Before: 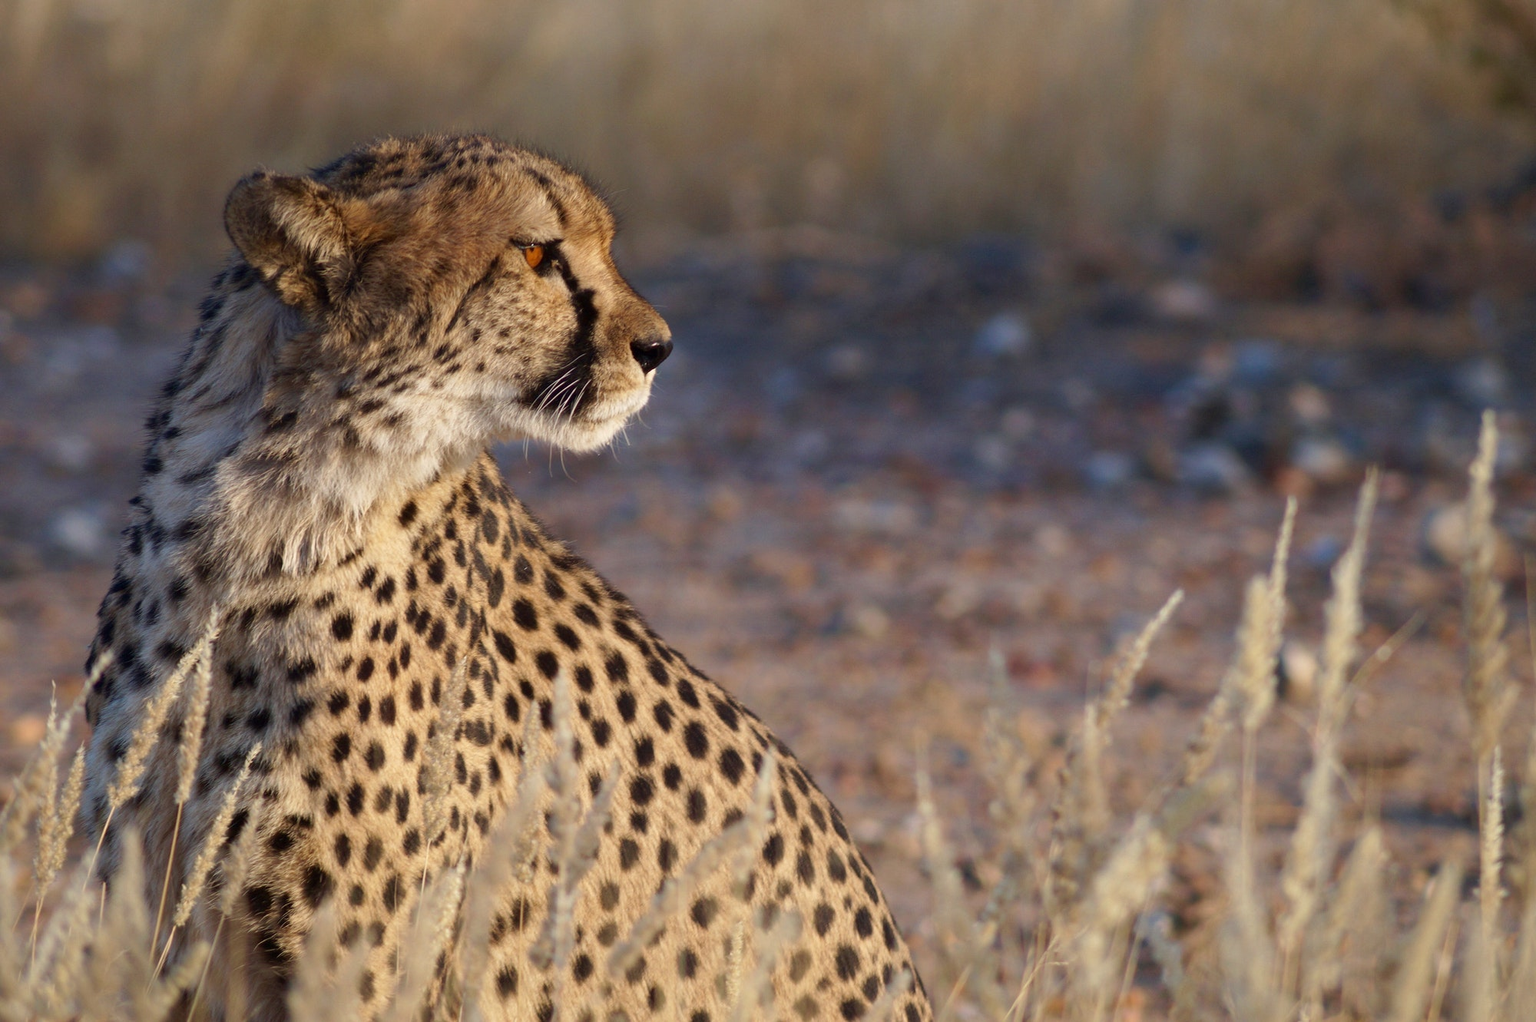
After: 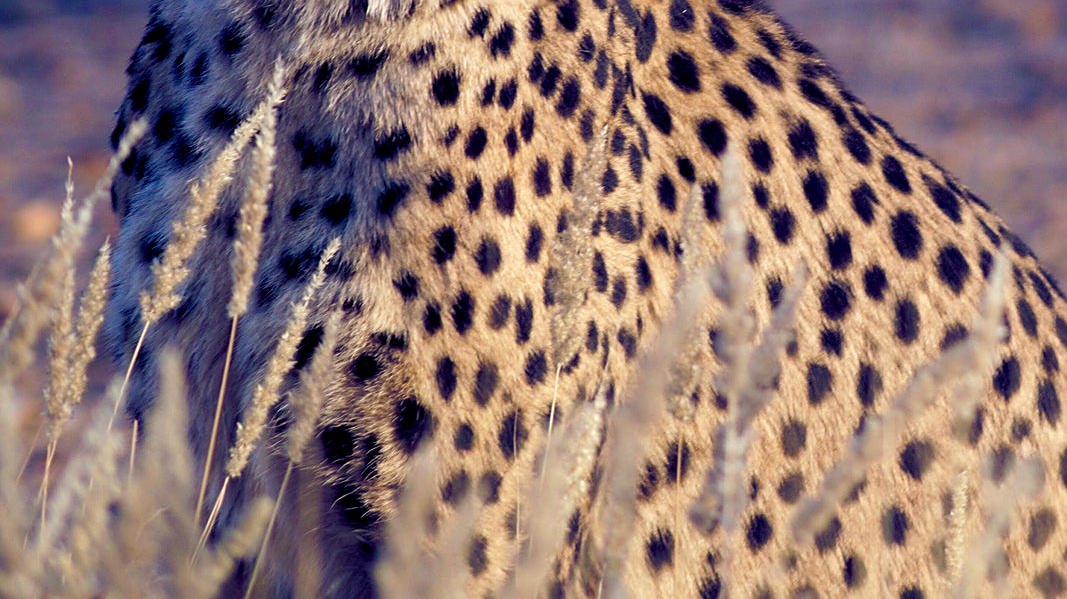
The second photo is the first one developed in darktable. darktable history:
sharpen: on, module defaults
crop and rotate: top 54.778%, right 46.61%, bottom 0.159%
color balance rgb: shadows lift › luminance -41.13%, shadows lift › chroma 14.13%, shadows lift › hue 260°, power › luminance -3.76%, power › chroma 0.56%, power › hue 40.37°, highlights gain › luminance 16.81%, highlights gain › chroma 2.94%, highlights gain › hue 260°, global offset › luminance -0.29%, global offset › chroma 0.31%, global offset › hue 260°, perceptual saturation grading › global saturation 20%, perceptual saturation grading › highlights -13.92%, perceptual saturation grading › shadows 50%
